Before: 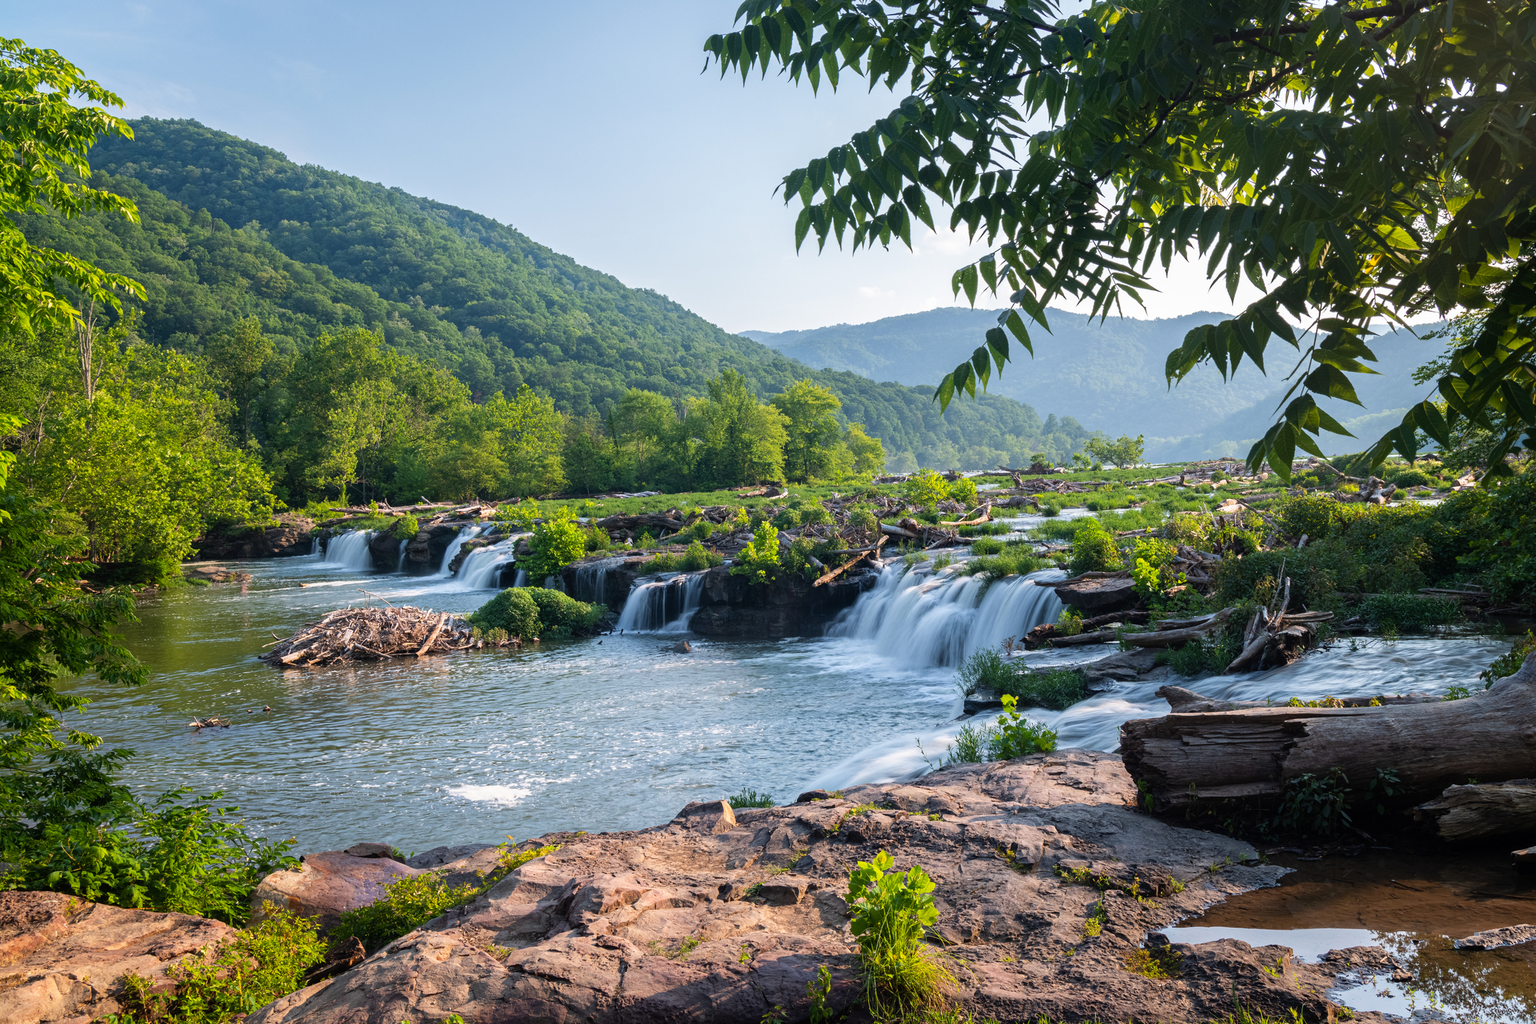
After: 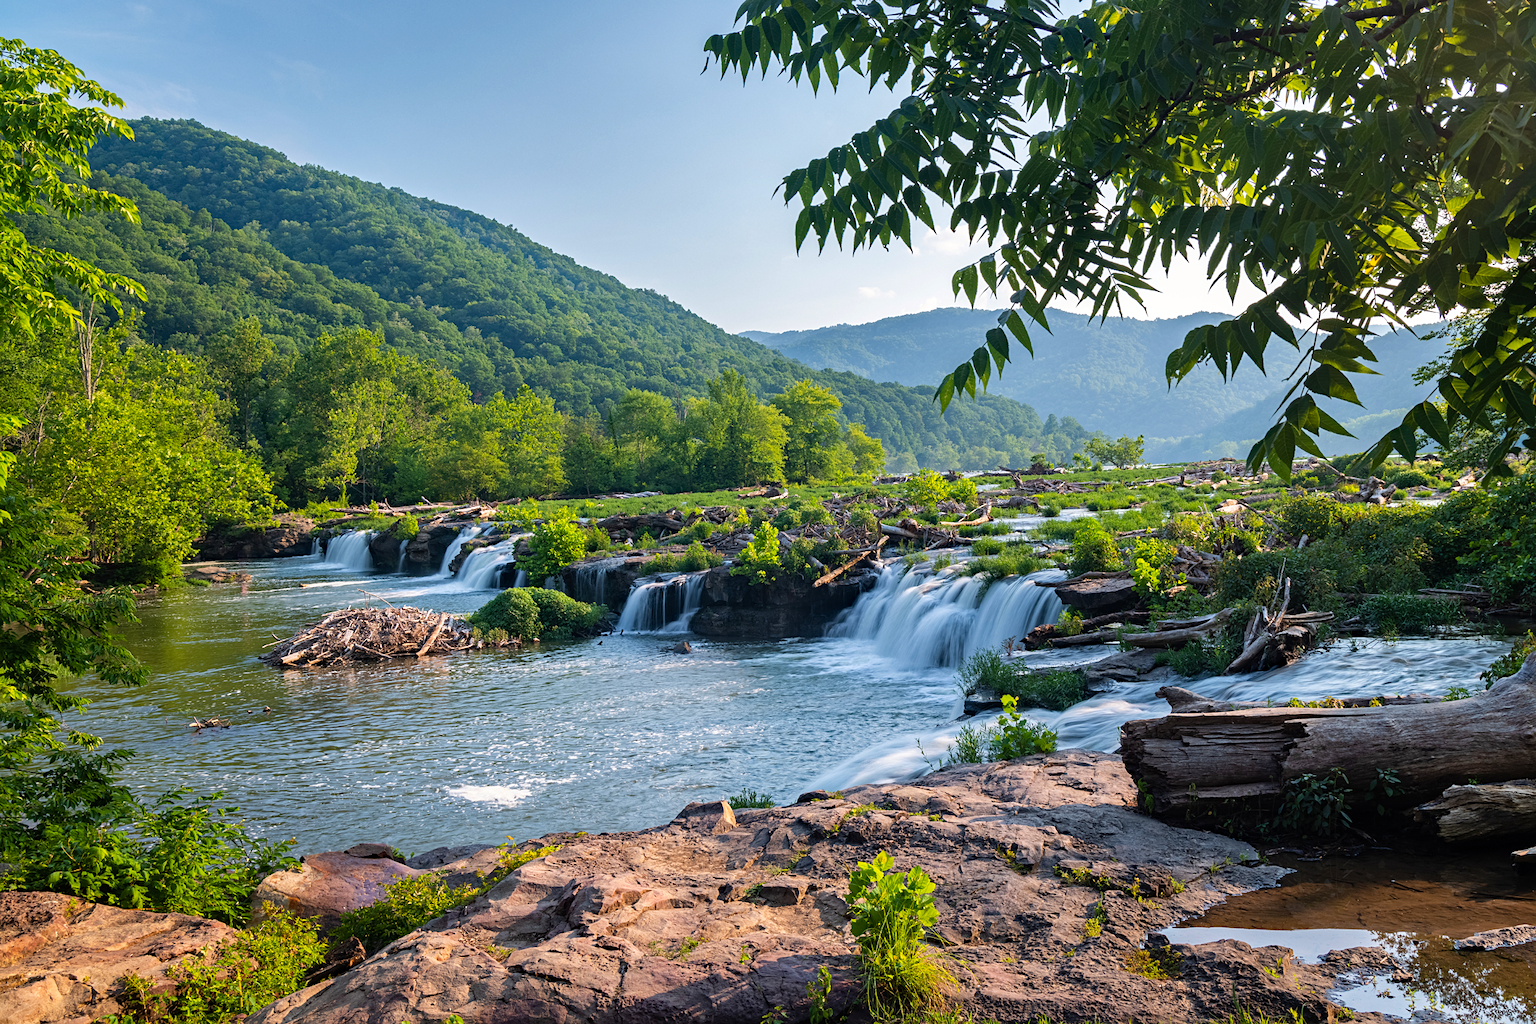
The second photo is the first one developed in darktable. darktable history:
sharpen: amount 0.208
shadows and highlights: low approximation 0.01, soften with gaussian
haze removal: compatibility mode true, adaptive false
color balance rgb: perceptual saturation grading › global saturation 0.393%, global vibrance 20%
